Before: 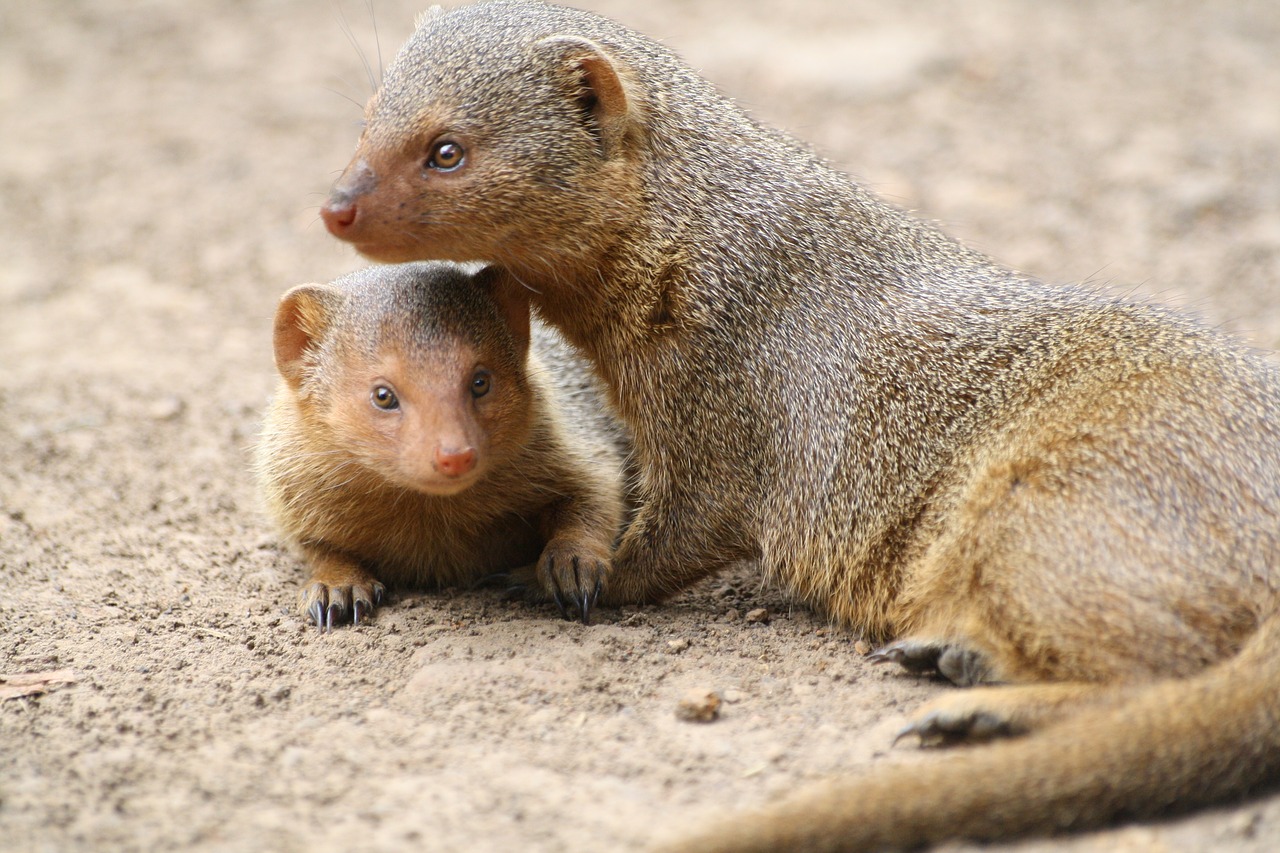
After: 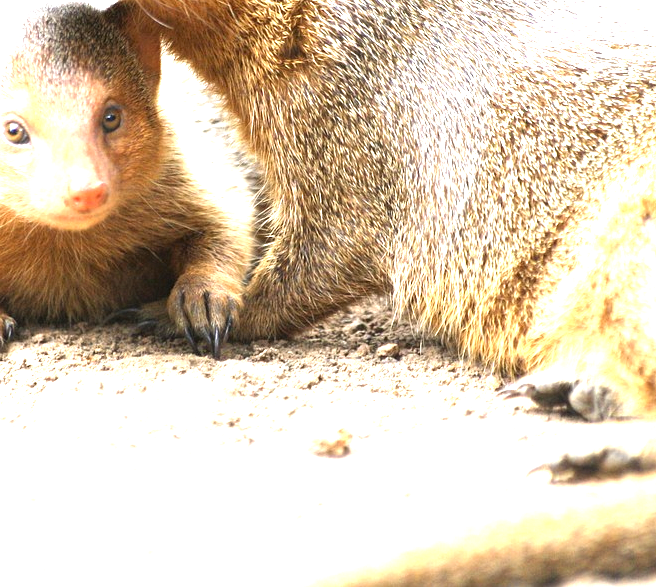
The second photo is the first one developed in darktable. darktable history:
tone equalizer: -8 EV -0.433 EV, -7 EV -0.405 EV, -6 EV -0.346 EV, -5 EV -0.254 EV, -3 EV 0.24 EV, -2 EV 0.308 EV, -1 EV 0.402 EV, +0 EV 0.411 EV
crop and rotate: left 28.879%, top 31.123%, right 19.84%
exposure: black level correction 0, exposure 1.611 EV, compensate highlight preservation false
levels: mode automatic
